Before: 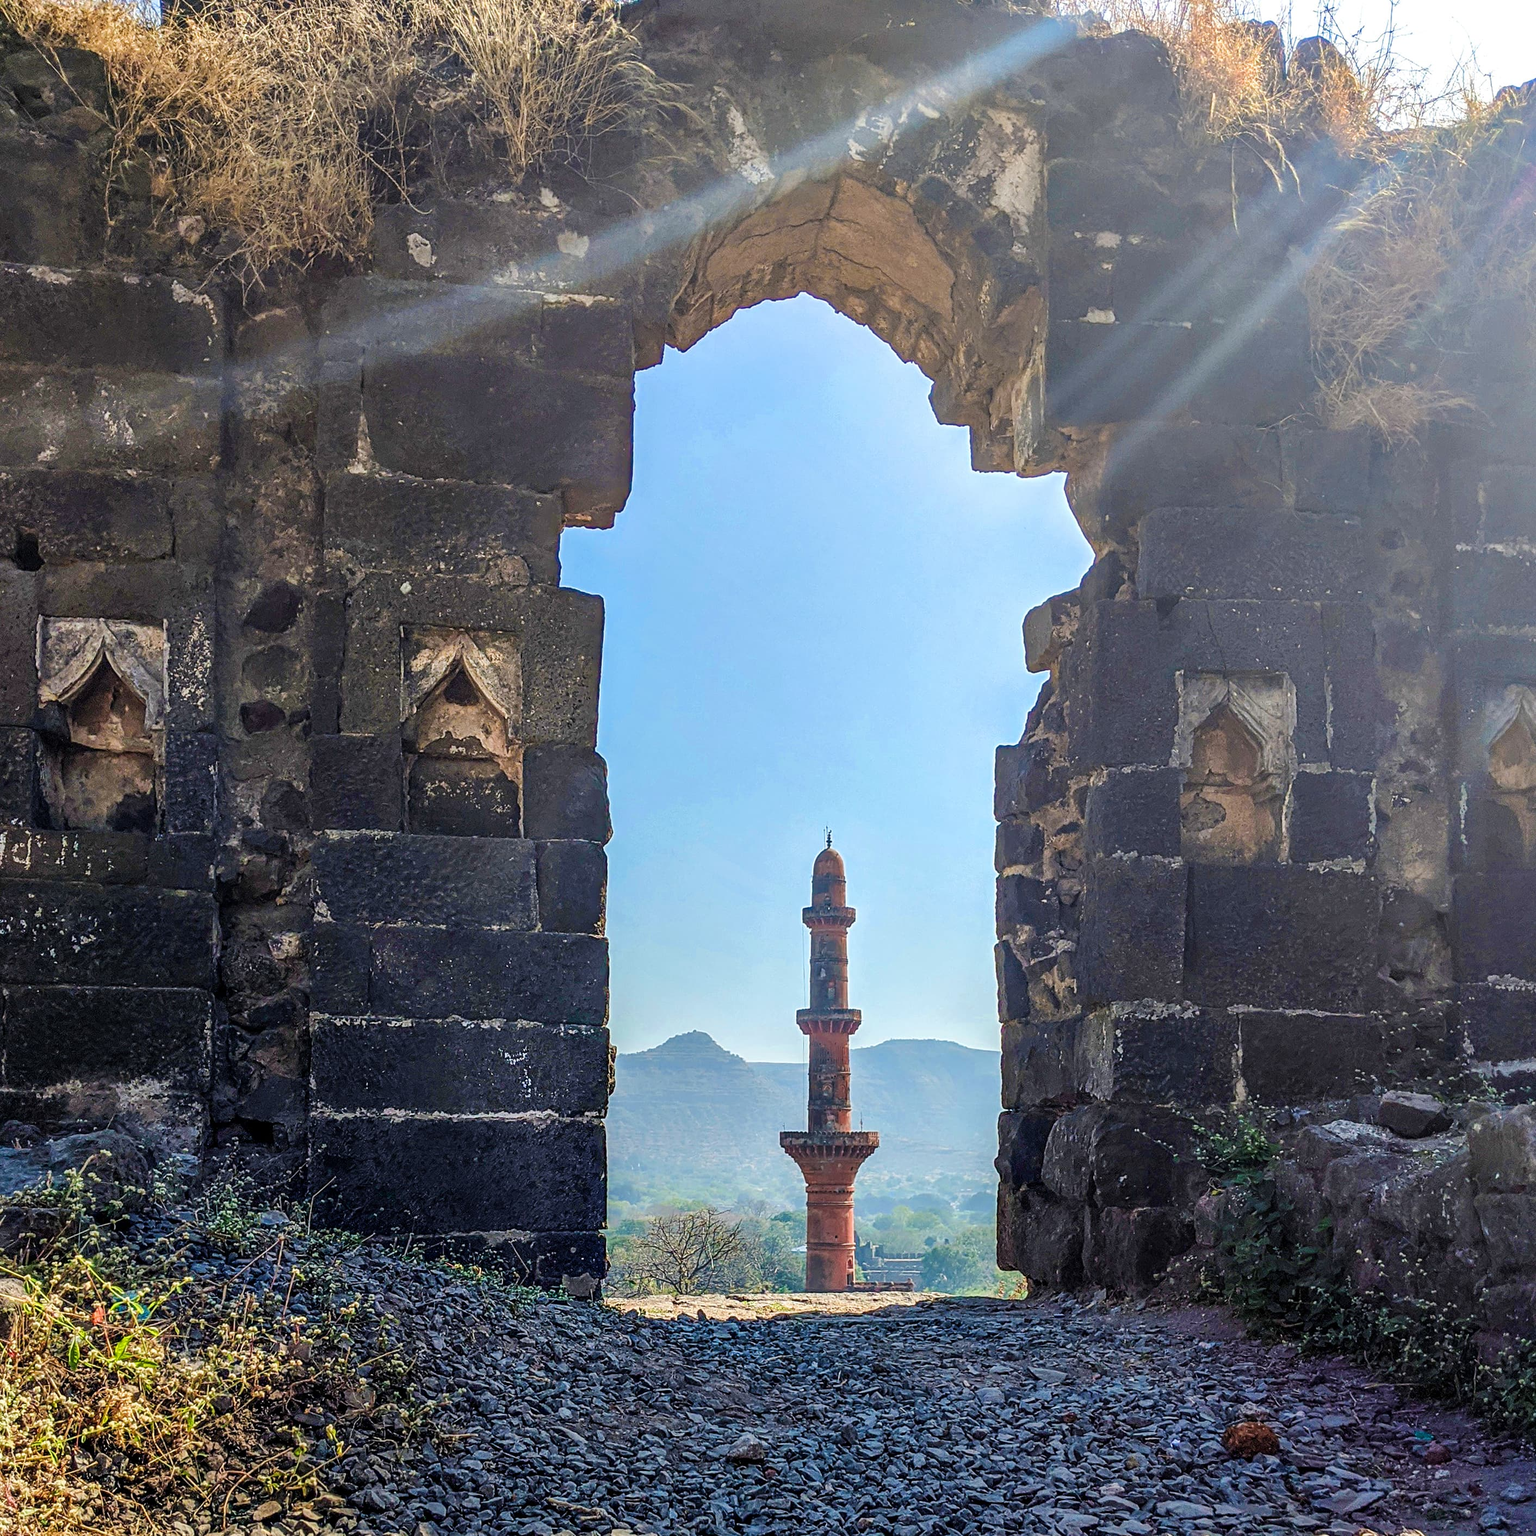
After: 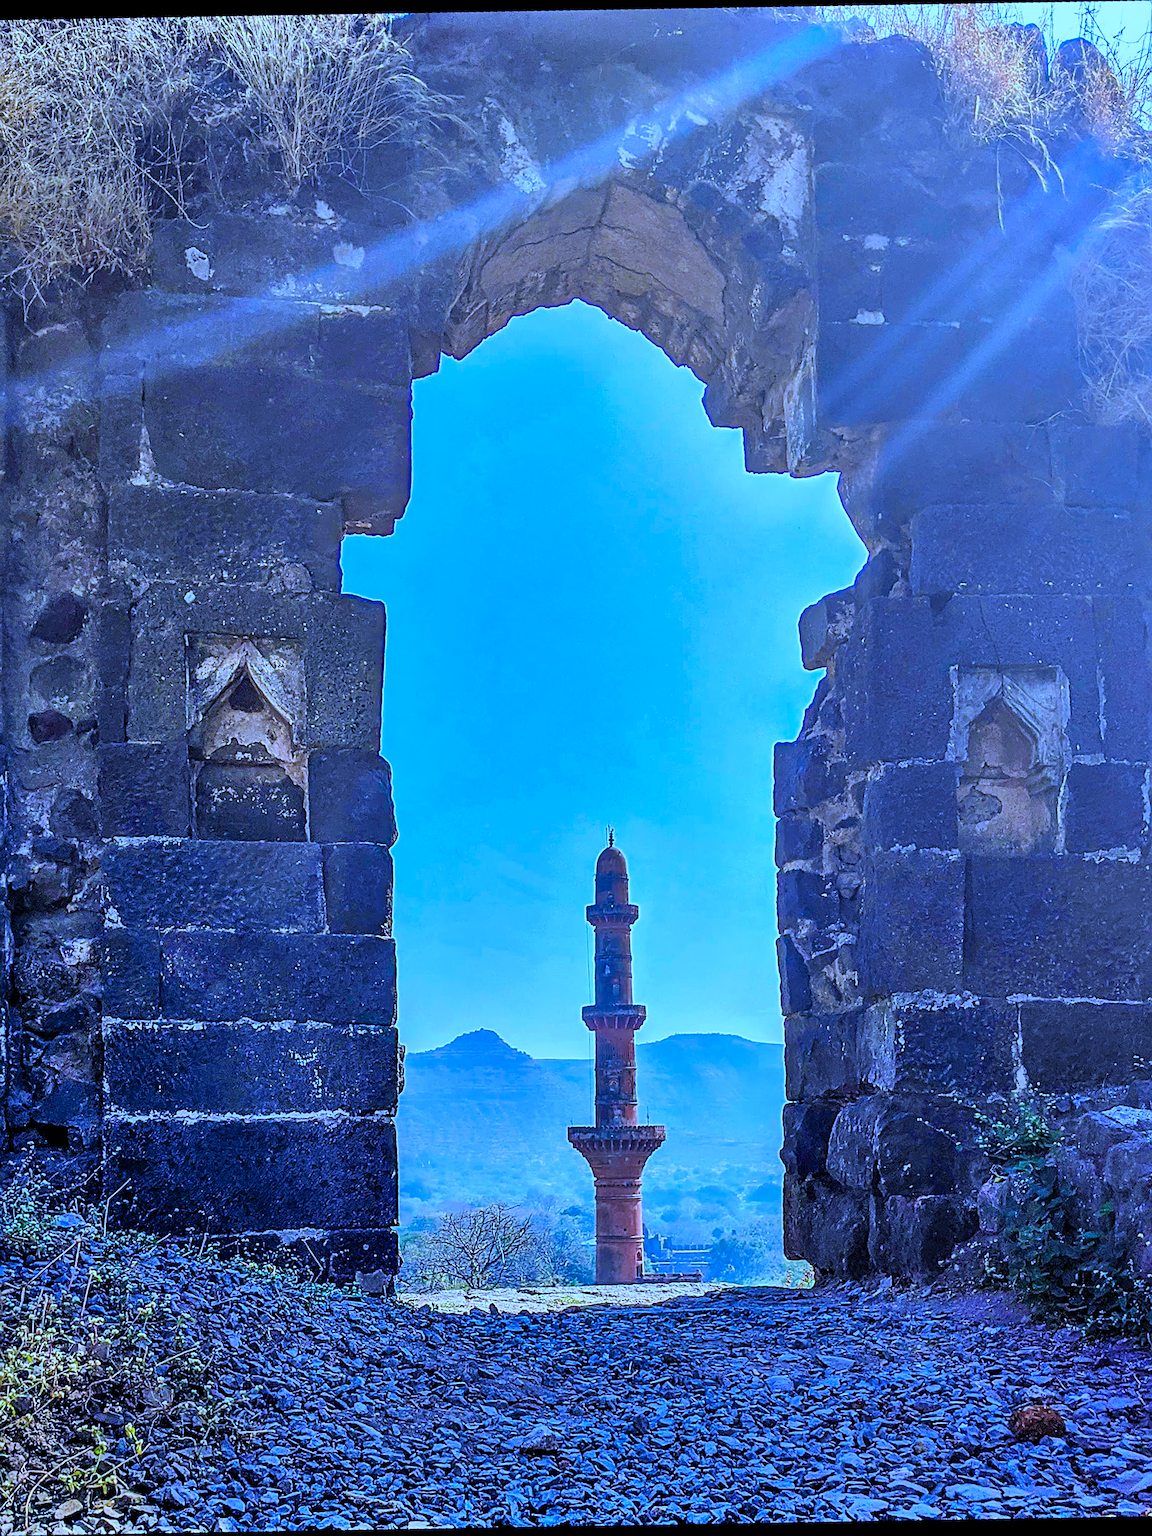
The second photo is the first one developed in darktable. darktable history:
crop and rotate: angle -3.27°, left 14.277%, top 0.028%, right 10.766%, bottom 0.028%
sharpen: on, module defaults
color balance rgb: perceptual saturation grading › global saturation 20%, global vibrance 20%
rotate and perspective: rotation -4.25°, automatic cropping off
shadows and highlights: highlights color adjustment 0%, low approximation 0.01, soften with gaussian
white balance: red 0.766, blue 1.537
